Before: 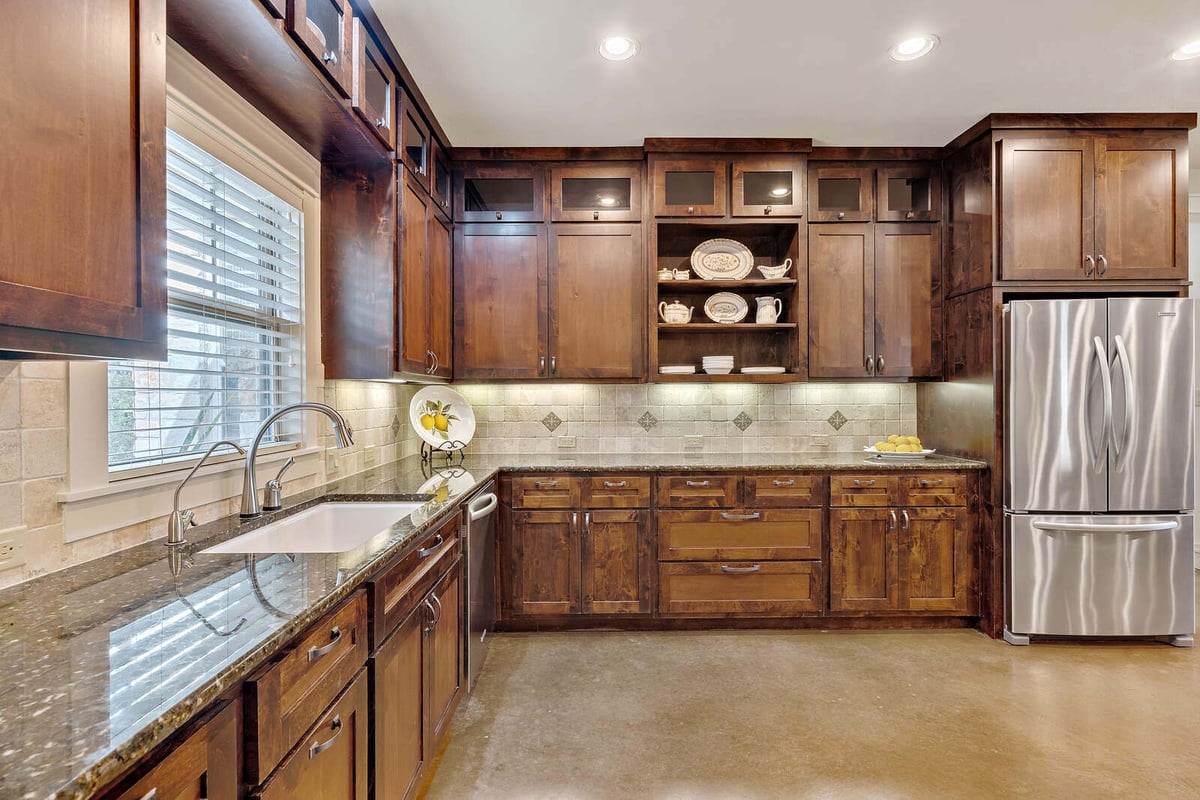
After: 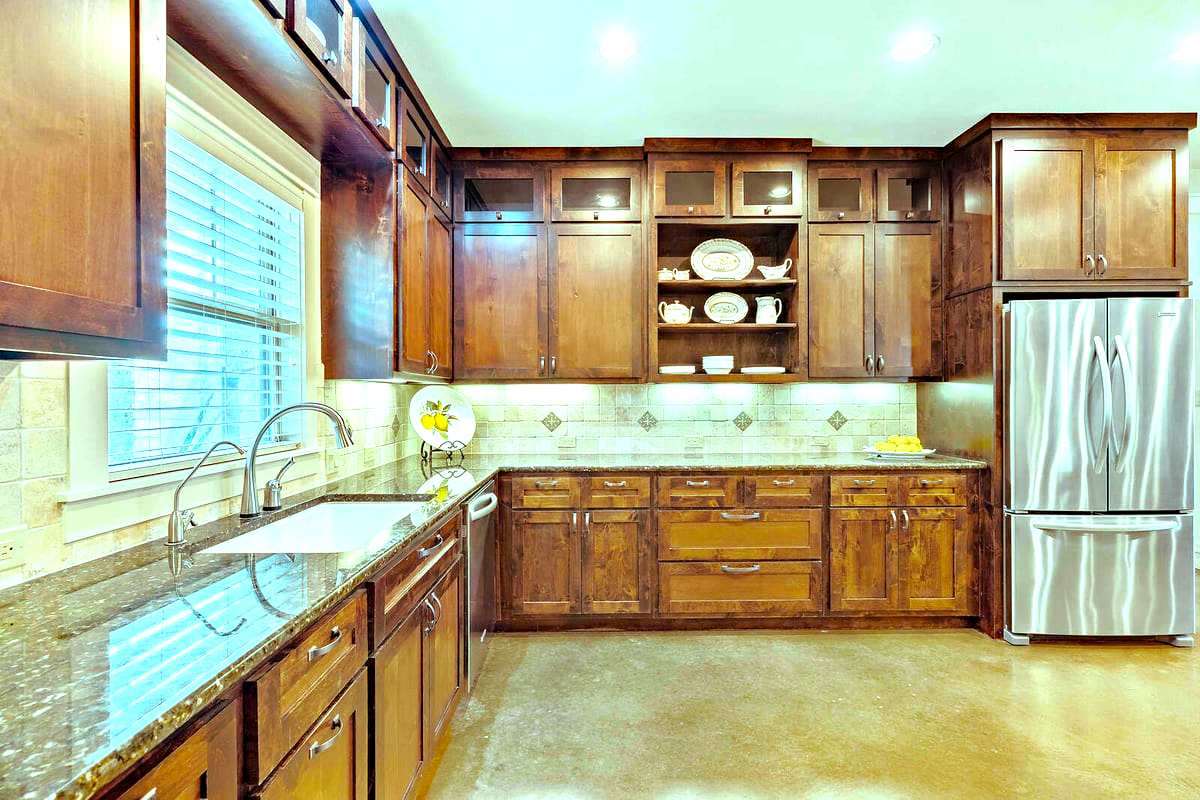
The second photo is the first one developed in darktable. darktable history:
tone equalizer: -8 EV -1.82 EV, -7 EV -1.13 EV, -6 EV -1.66 EV, smoothing diameter 24.87%, edges refinement/feathering 12.67, preserve details guided filter
haze removal: compatibility mode true, adaptive false
color balance rgb: shadows lift › chroma 3.631%, shadows lift › hue 90.92°, highlights gain › chroma 5.317%, highlights gain › hue 197.31°, linear chroma grading › global chroma 15.182%, perceptual saturation grading › global saturation 0.631%, global vibrance 20%
exposure: black level correction 0, exposure 0.949 EV, compensate highlight preservation false
